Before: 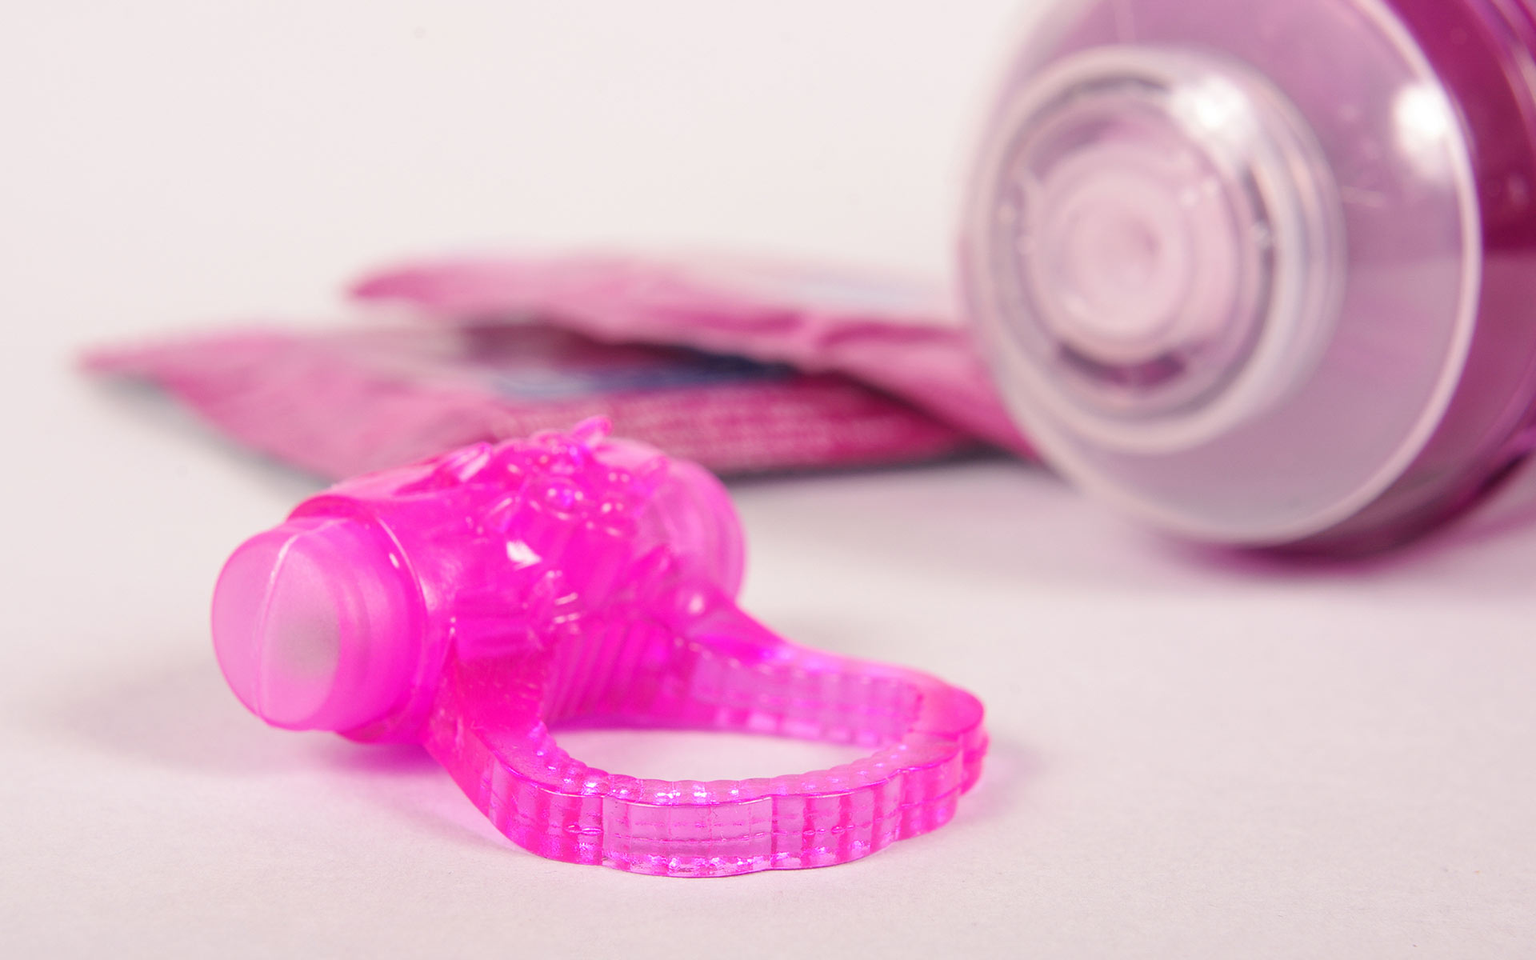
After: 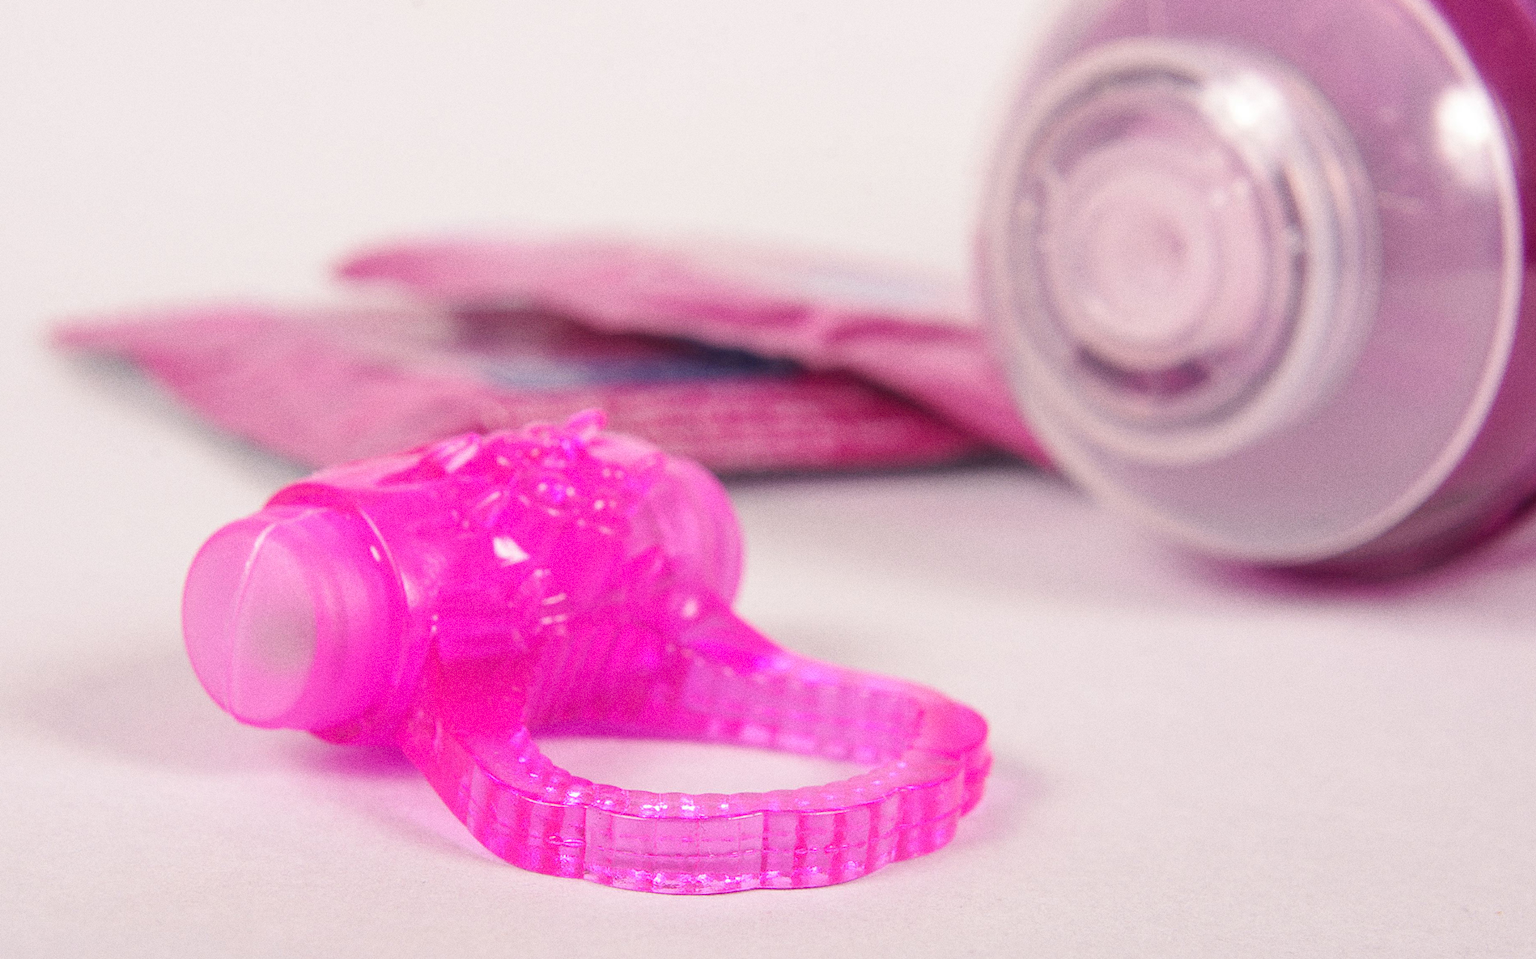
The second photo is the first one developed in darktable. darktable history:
grain: coarseness 0.09 ISO
exposure: black level correction 0, compensate exposure bias true, compensate highlight preservation false
color balance rgb: global vibrance 0.5%
crop and rotate: angle -1.69°
